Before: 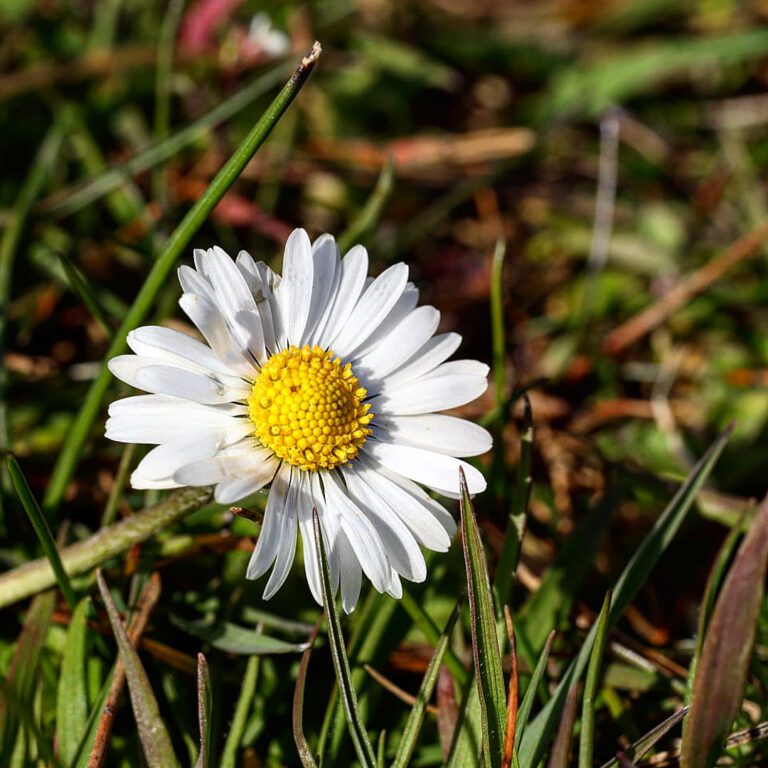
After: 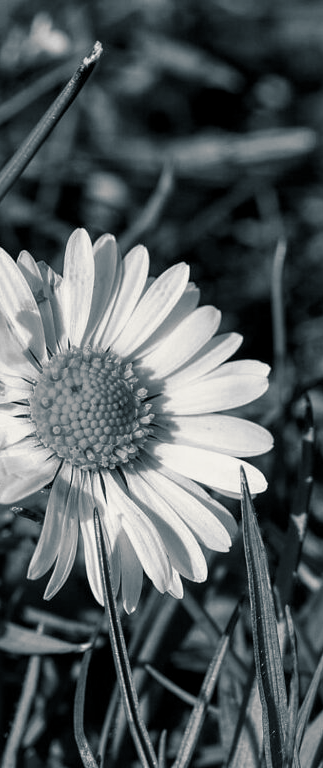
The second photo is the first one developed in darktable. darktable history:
local contrast: mode bilateral grid, contrast 20, coarseness 50, detail 120%, midtone range 0.2
monochrome: a -11.7, b 1.62, size 0.5, highlights 0.38
split-toning: shadows › hue 205.2°, shadows › saturation 0.29, highlights › hue 50.4°, highlights › saturation 0.38, balance -49.9
crop: left 28.583%, right 29.231%
white balance: red 0.871, blue 1.249
